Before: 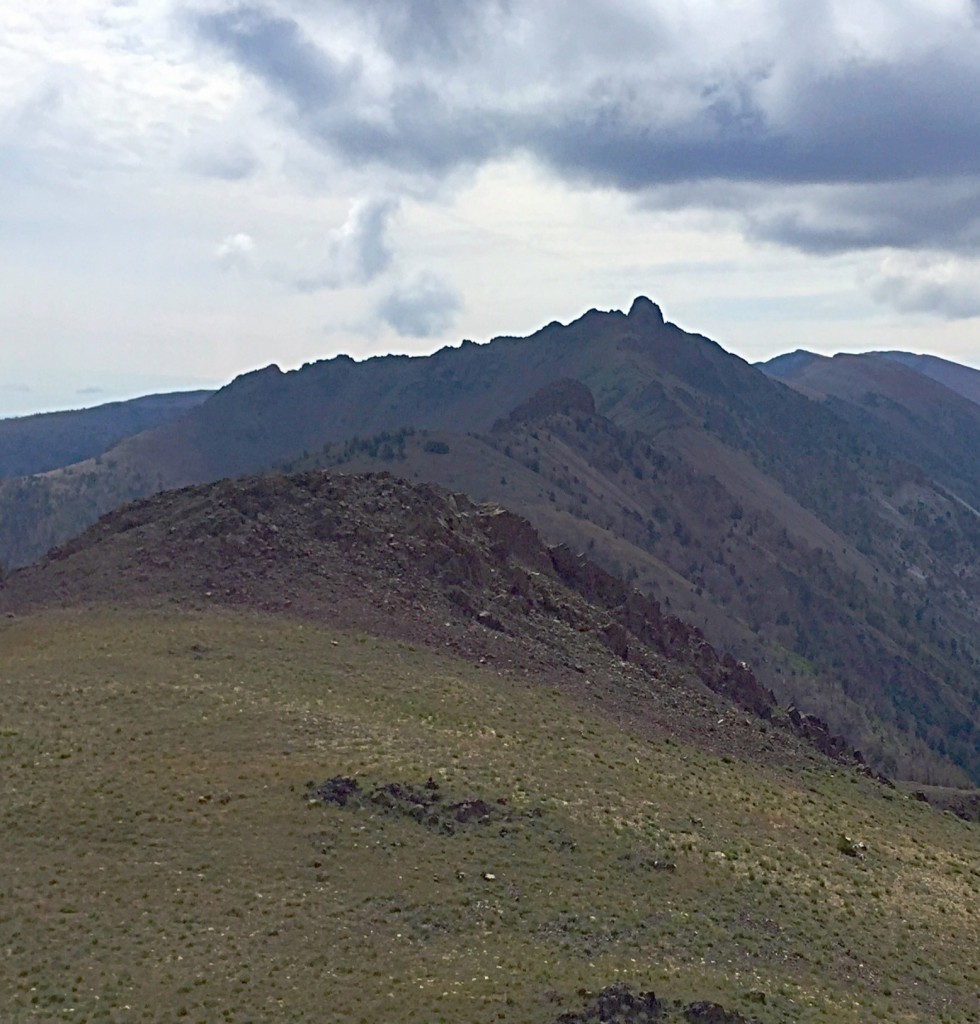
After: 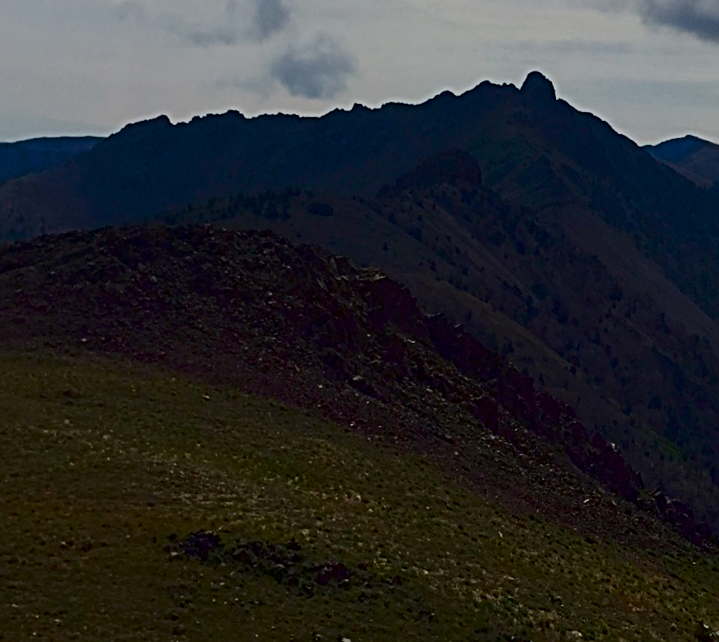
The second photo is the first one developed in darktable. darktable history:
crop and rotate: angle -3.76°, left 9.784%, top 21.167%, right 11.916%, bottom 11.933%
filmic rgb: black relative exposure -7.65 EV, white relative exposure 4.56 EV, hardness 3.61
contrast brightness saturation: contrast 0.087, brightness -0.592, saturation 0.167
exposure: compensate exposure bias true, compensate highlight preservation false
sharpen: radius 2.207, amount 0.389, threshold 0.228
